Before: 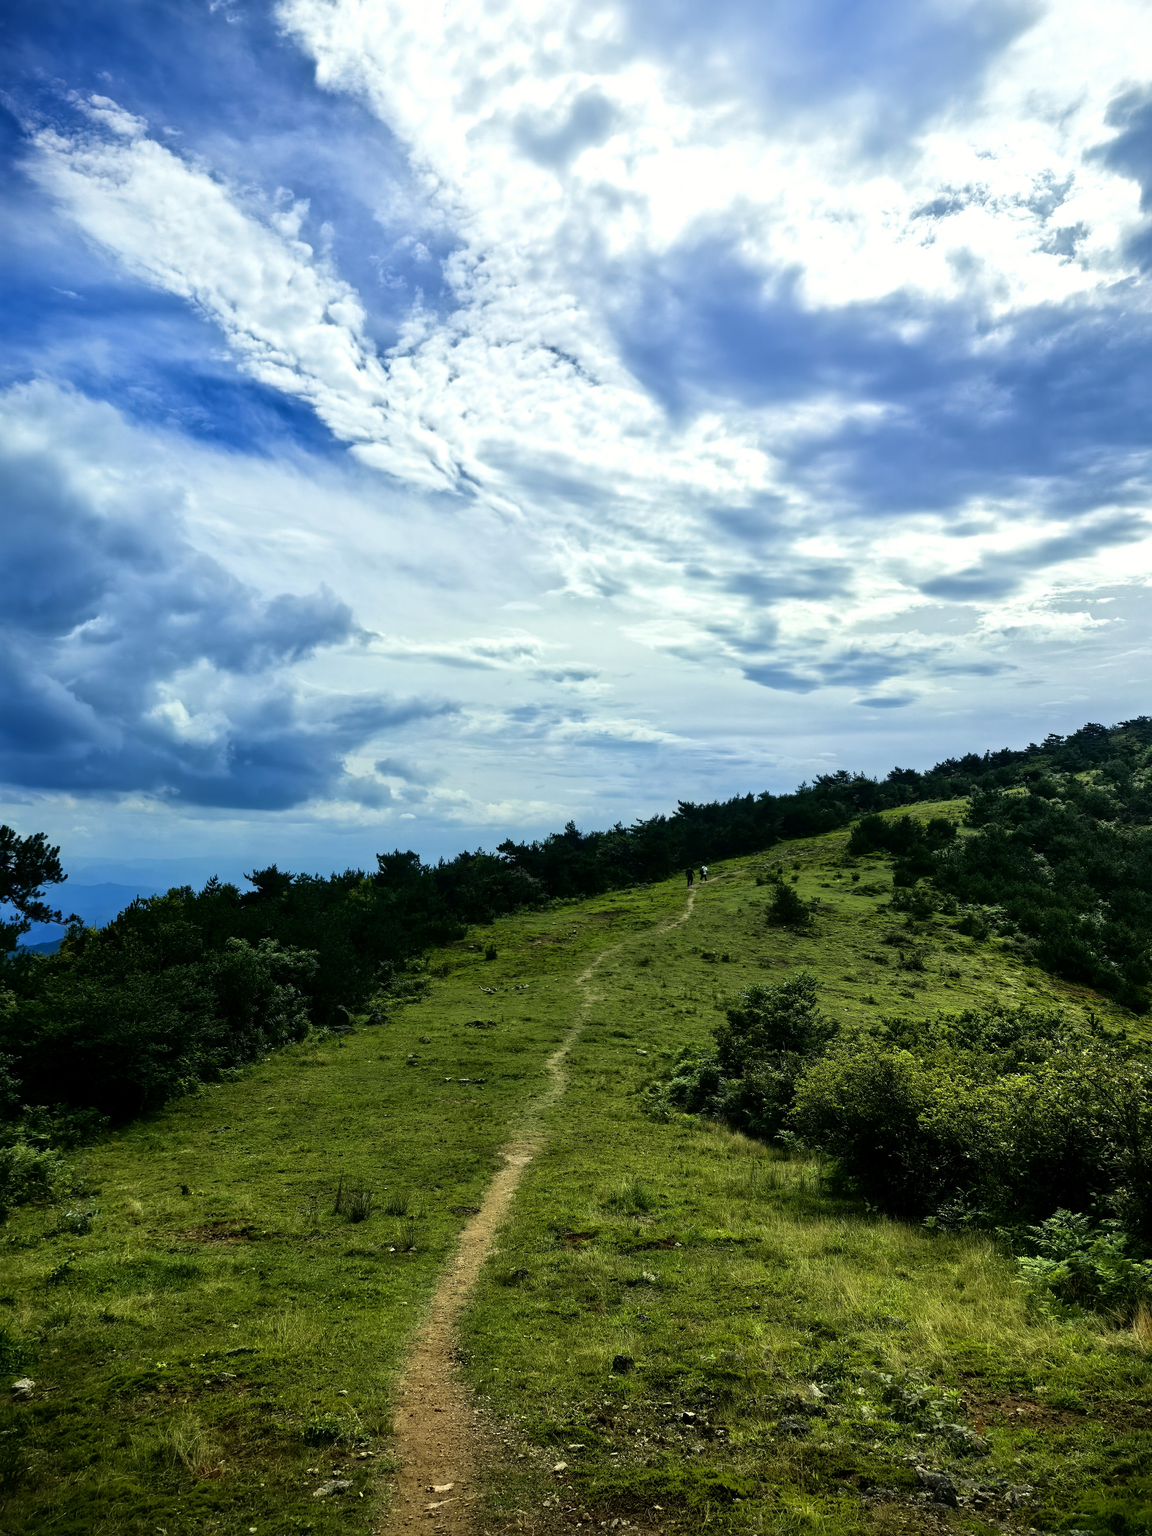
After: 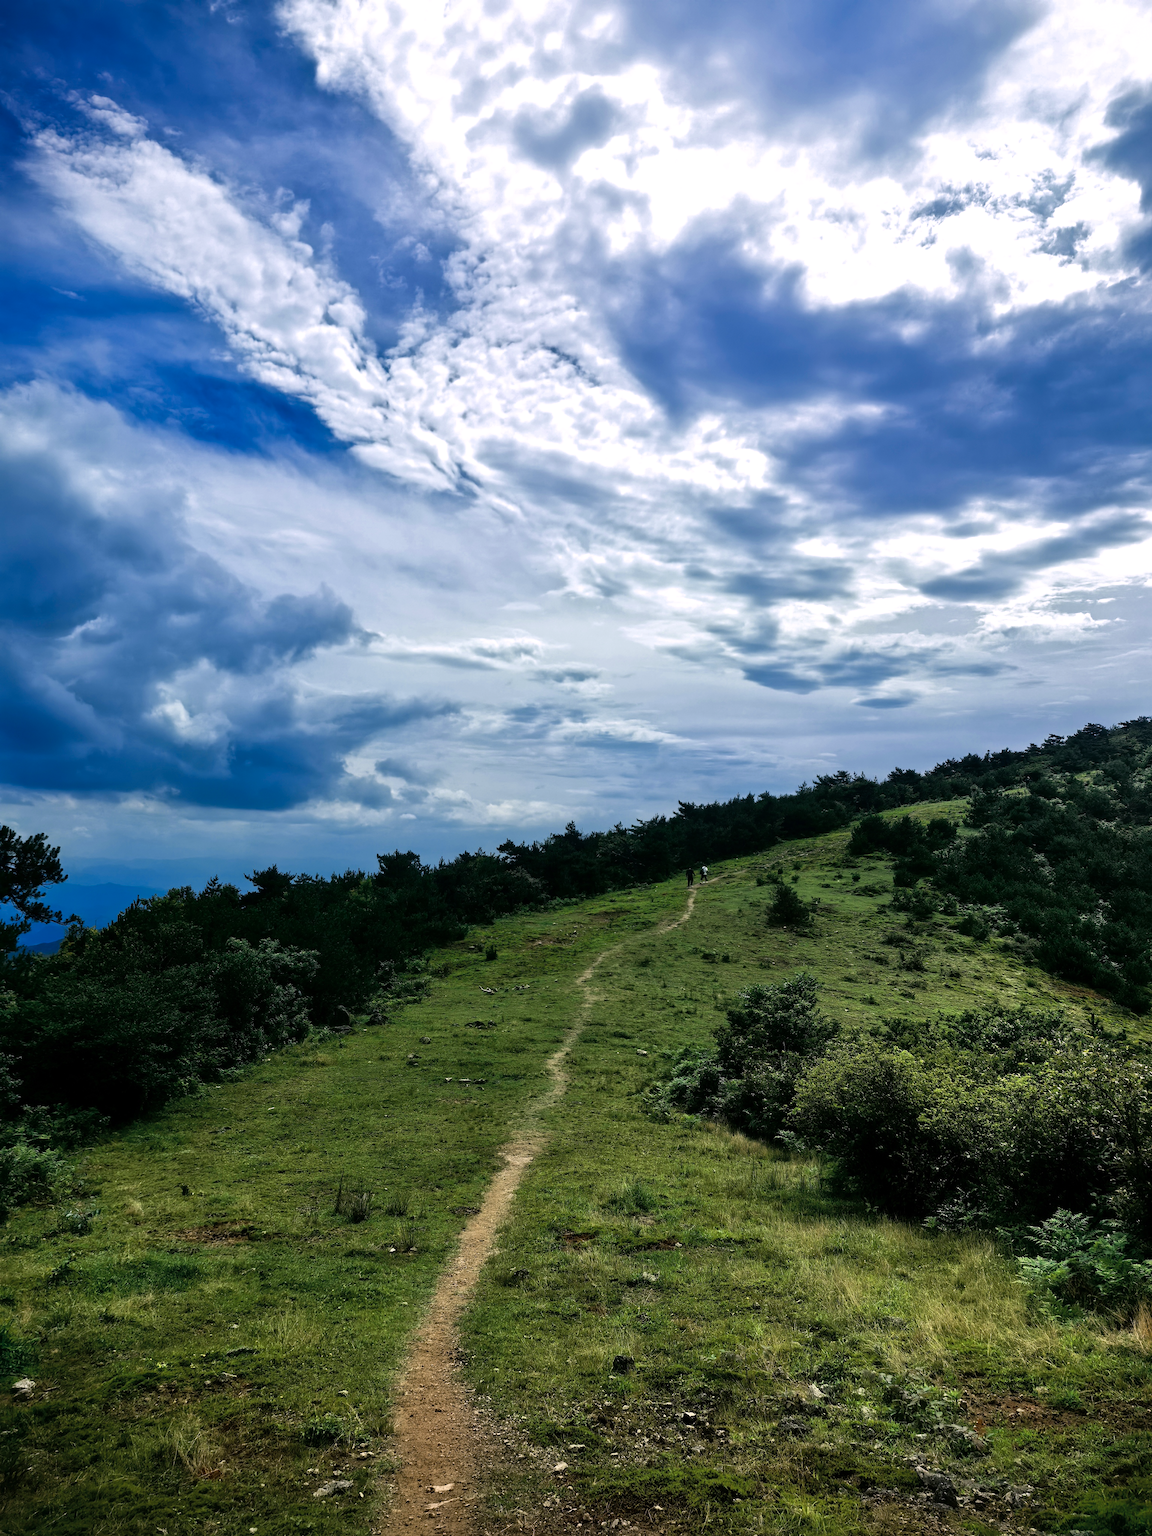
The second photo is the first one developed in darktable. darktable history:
white balance: red 1.05, blue 1.072
color zones: curves: ch0 [(0, 0.5) (0.125, 0.4) (0.25, 0.5) (0.375, 0.4) (0.5, 0.4) (0.625, 0.35) (0.75, 0.35) (0.875, 0.5)]; ch1 [(0, 0.35) (0.125, 0.45) (0.25, 0.35) (0.375, 0.35) (0.5, 0.35) (0.625, 0.35) (0.75, 0.45) (0.875, 0.35)]; ch2 [(0, 0.6) (0.125, 0.5) (0.25, 0.5) (0.375, 0.6) (0.5, 0.6) (0.625, 0.5) (0.75, 0.5) (0.875, 0.5)]
